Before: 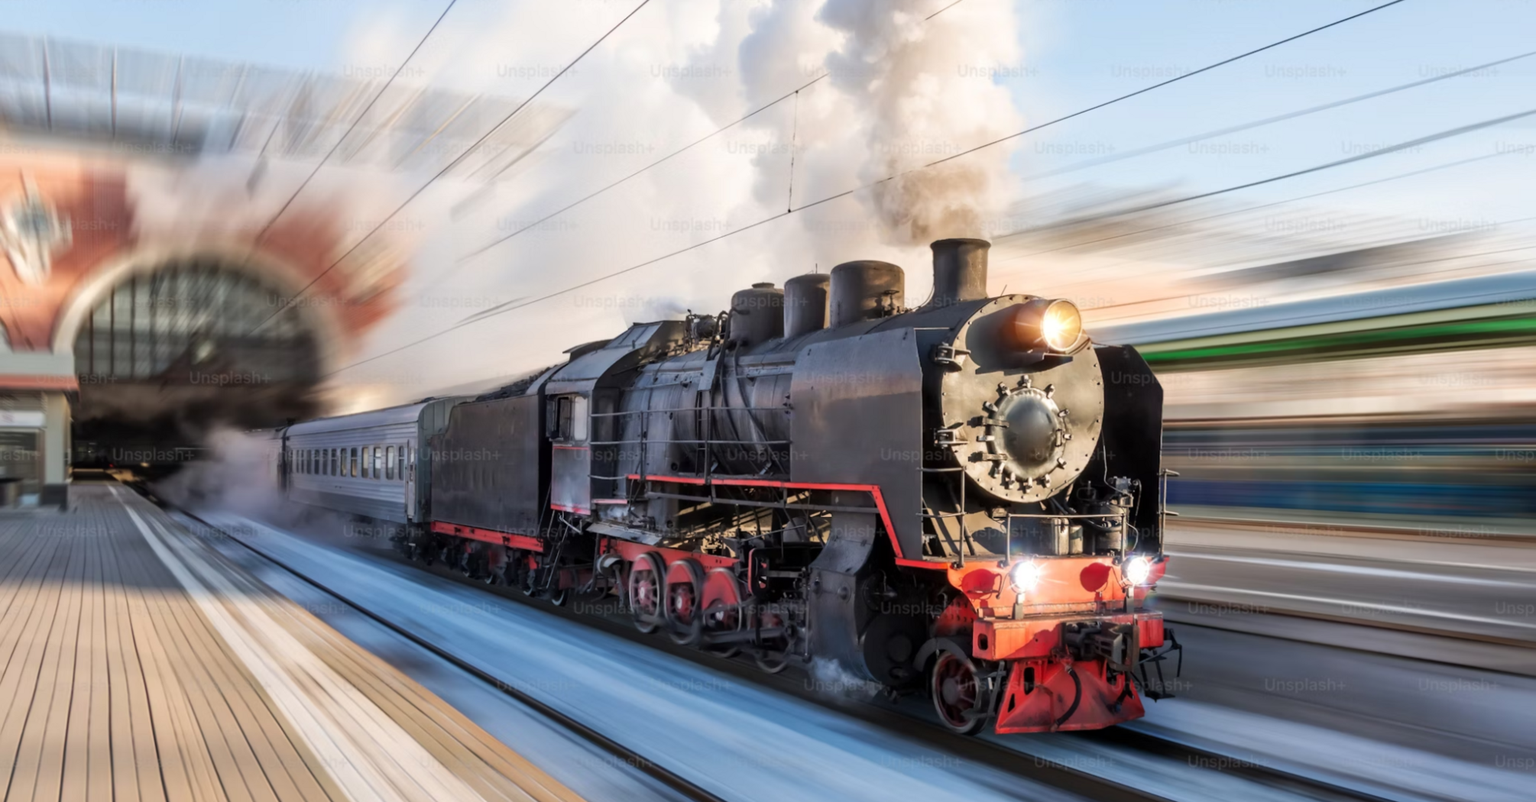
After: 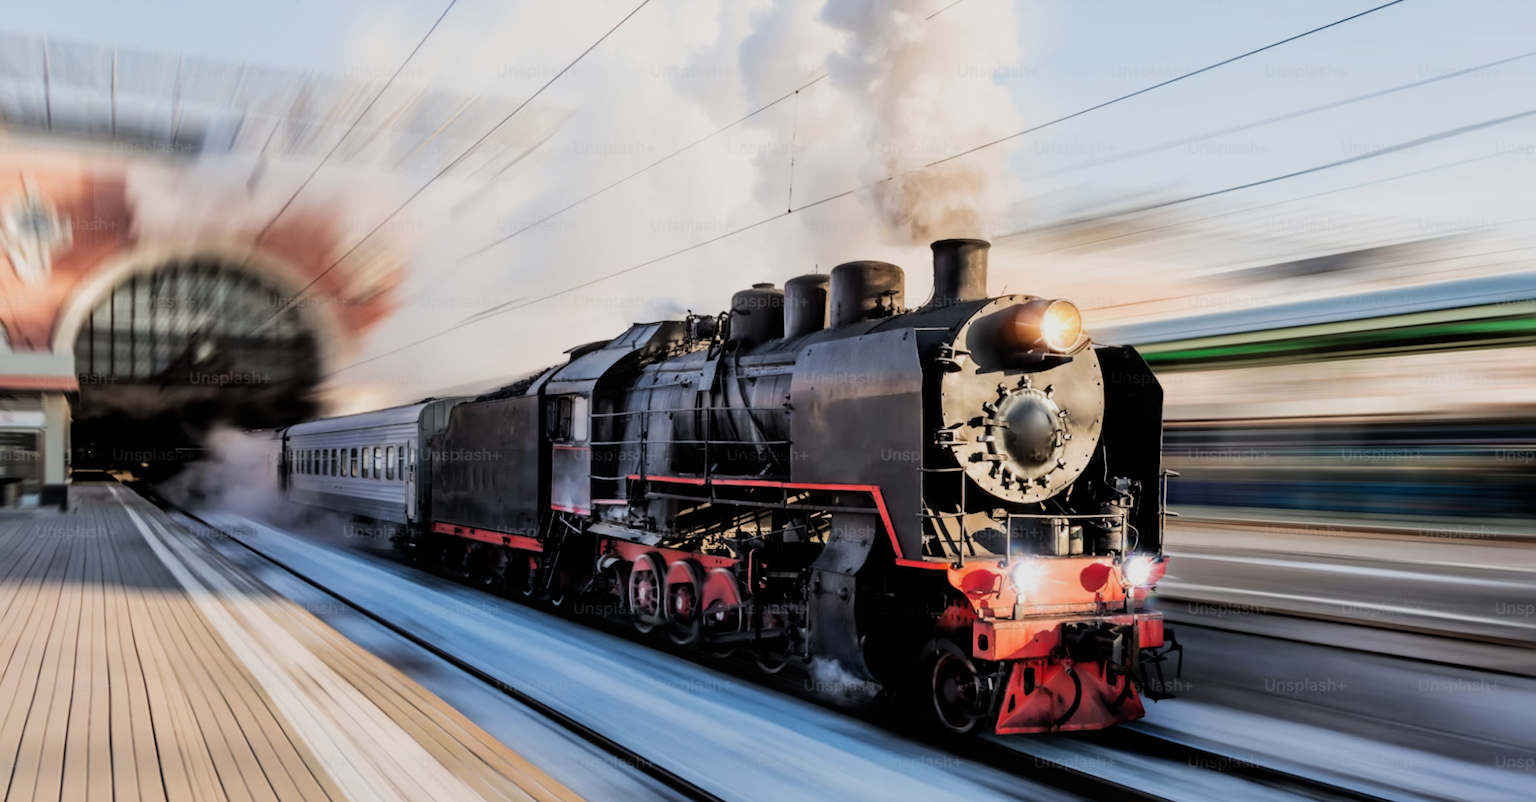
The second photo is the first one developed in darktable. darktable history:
filmic rgb: black relative exposure -5.05 EV, white relative exposure 4 EV, hardness 2.9, contrast 1.298, highlights saturation mix -28.68%
